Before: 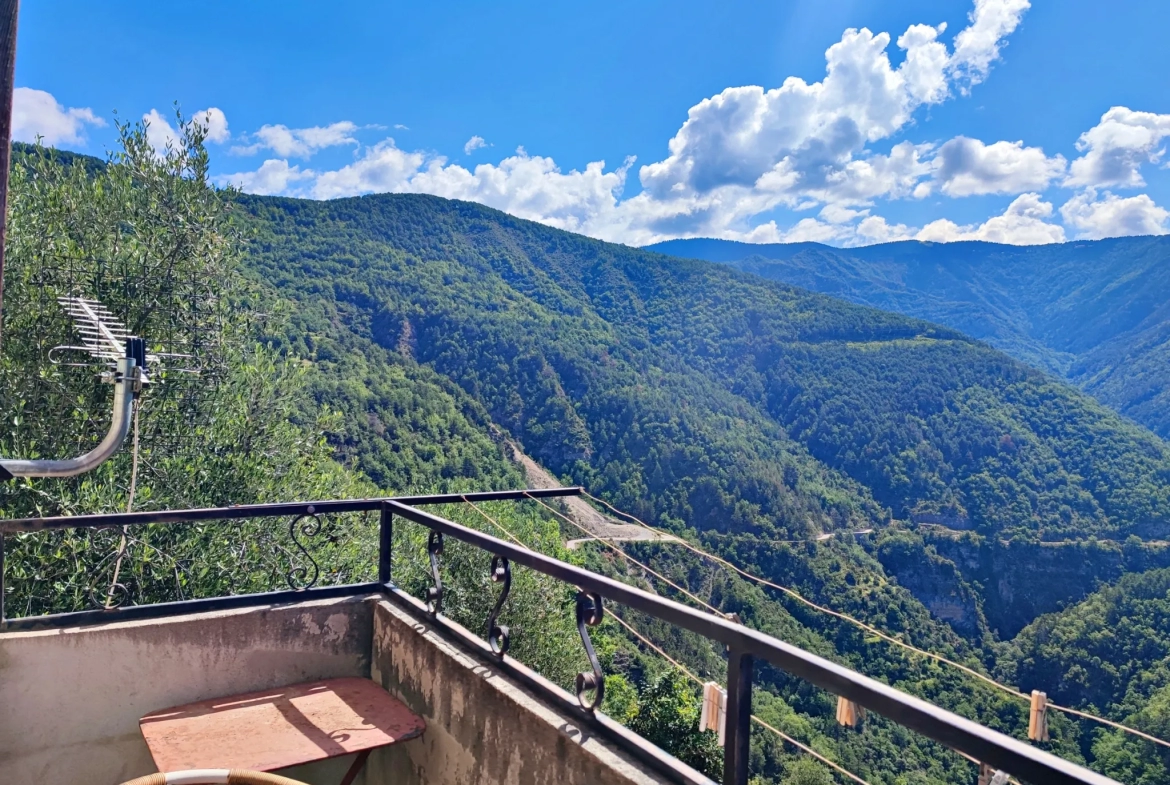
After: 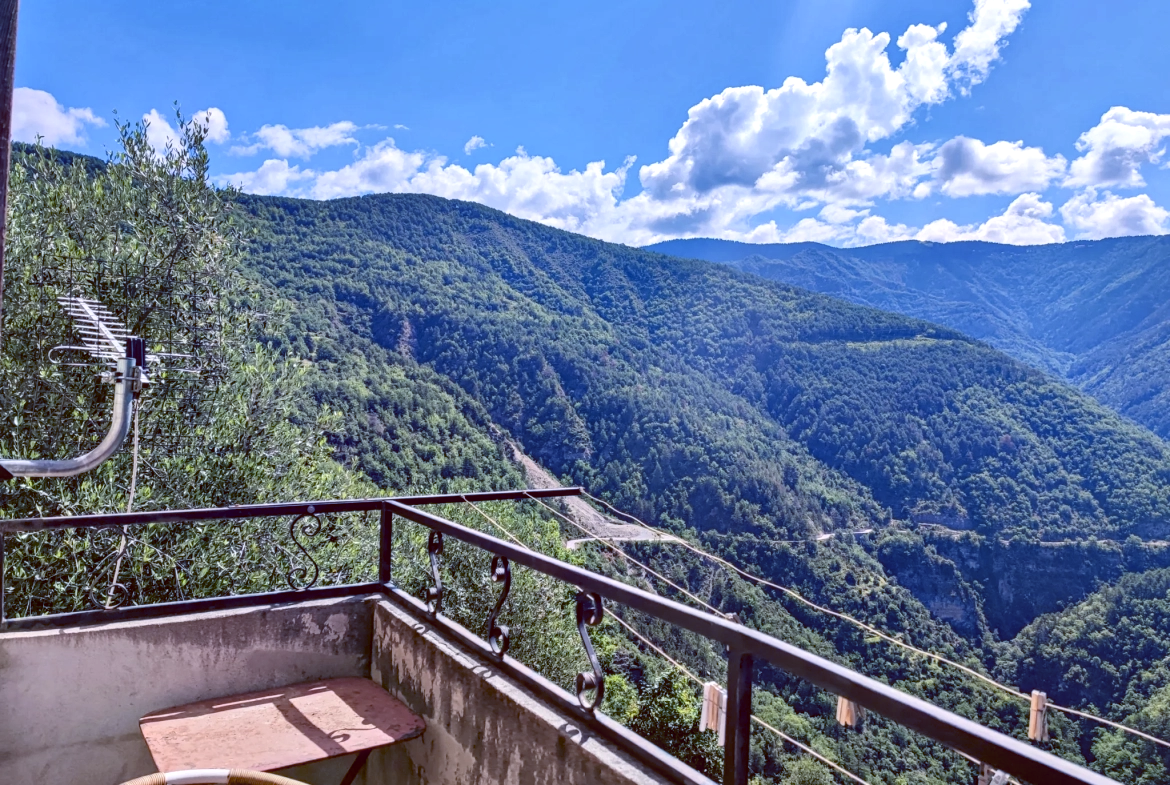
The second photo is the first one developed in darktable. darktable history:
white balance: red 1.004, blue 1.096
color balance: lift [1, 1.015, 1.004, 0.985], gamma [1, 0.958, 0.971, 1.042], gain [1, 0.956, 0.977, 1.044]
color correction: highlights a* 0.207, highlights b* 2.7, shadows a* -0.874, shadows b* -4.78
contrast brightness saturation: contrast 0.11, saturation -0.17
local contrast: on, module defaults
